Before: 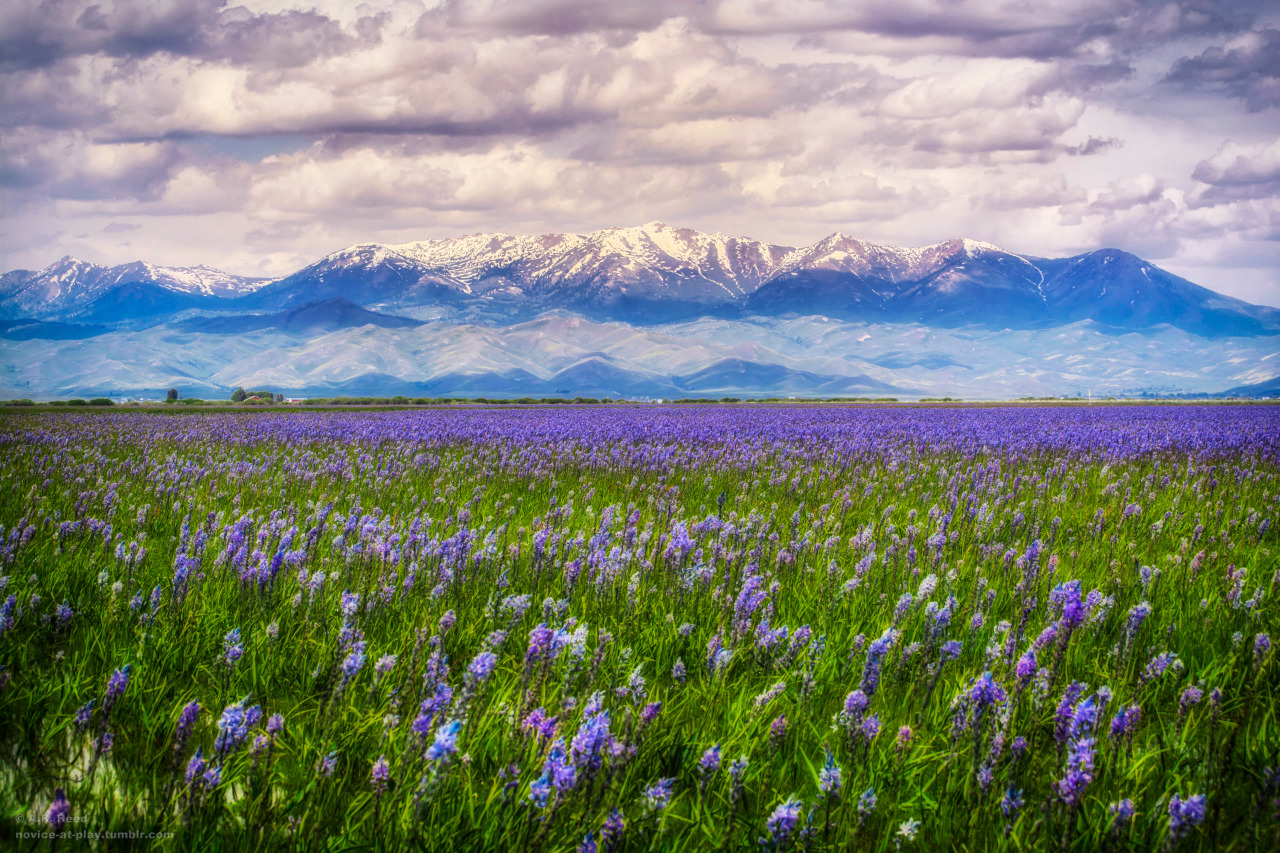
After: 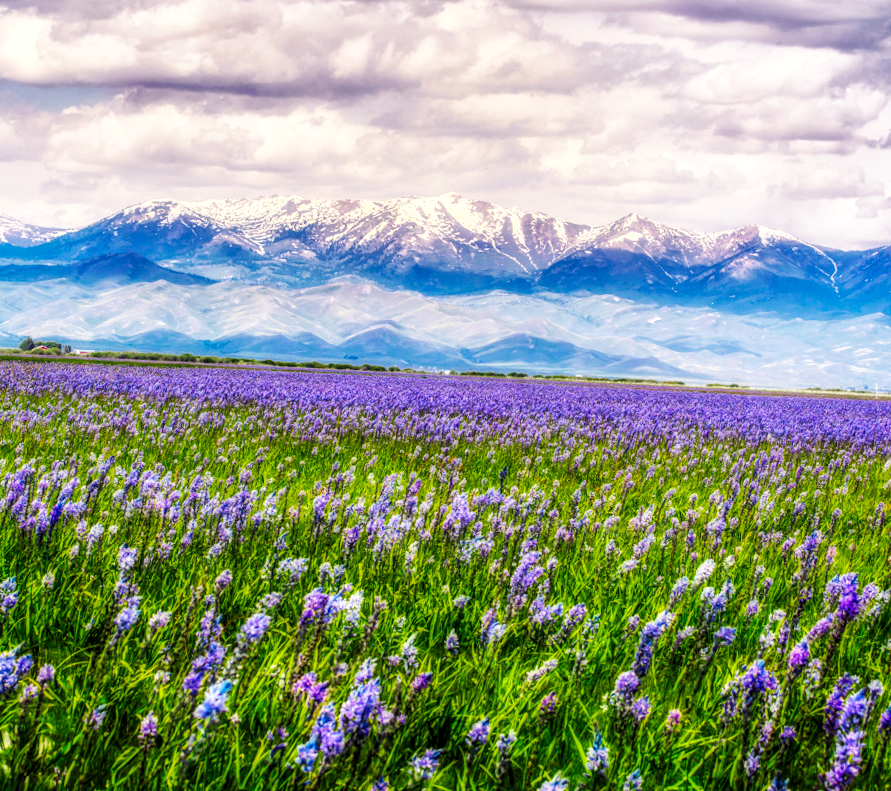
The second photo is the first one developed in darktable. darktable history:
crop and rotate: angle -3.02°, left 14.183%, top 0.018%, right 10.758%, bottom 0.025%
base curve: curves: ch0 [(0, 0) (0.032, 0.025) (0.121, 0.166) (0.206, 0.329) (0.605, 0.79) (1, 1)], exposure shift 0.584, preserve colors none
local contrast: detail 130%
